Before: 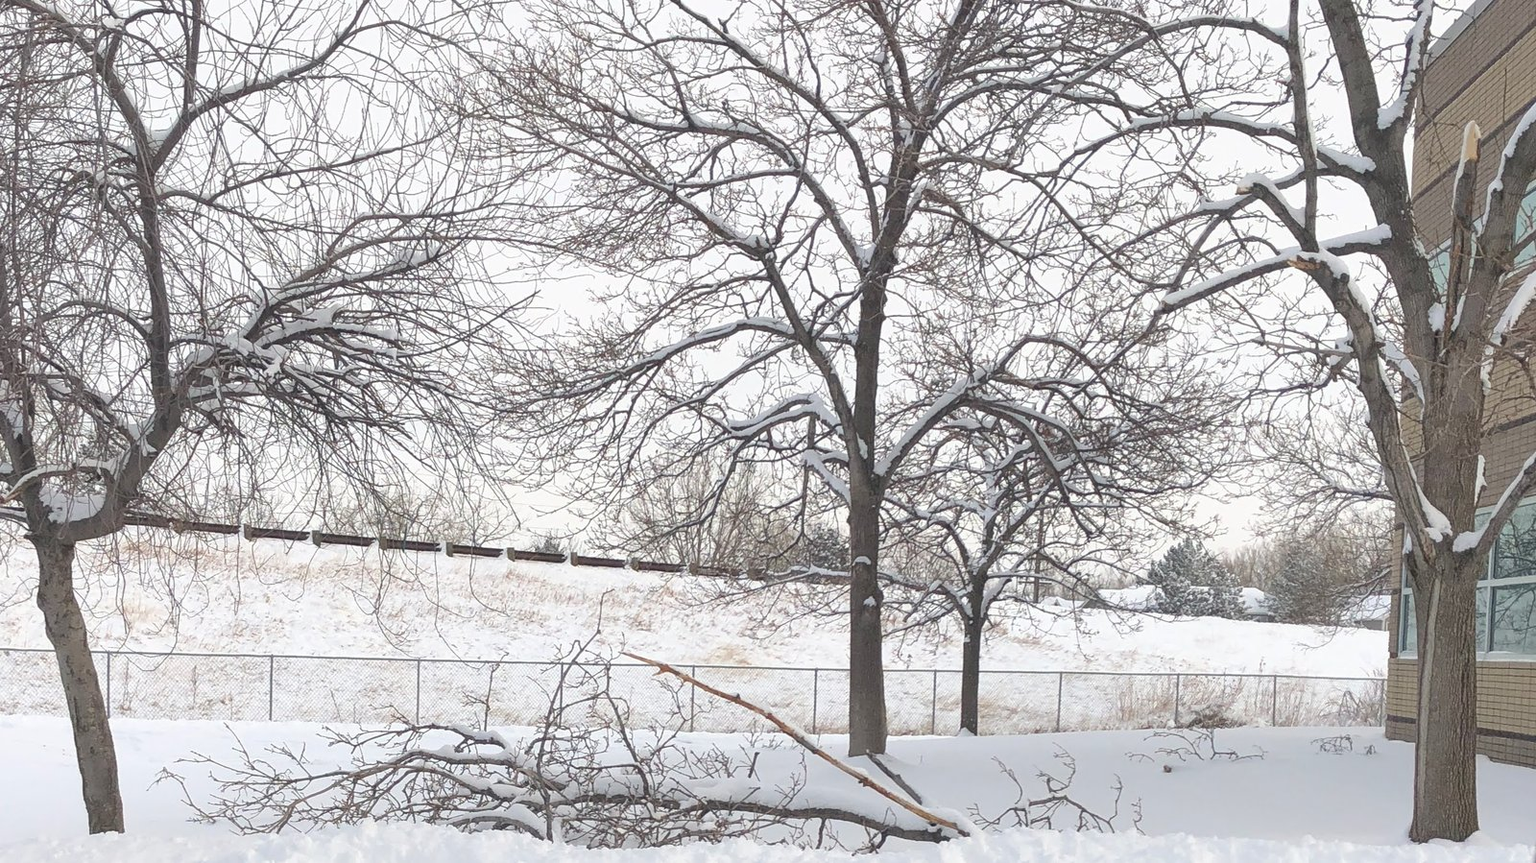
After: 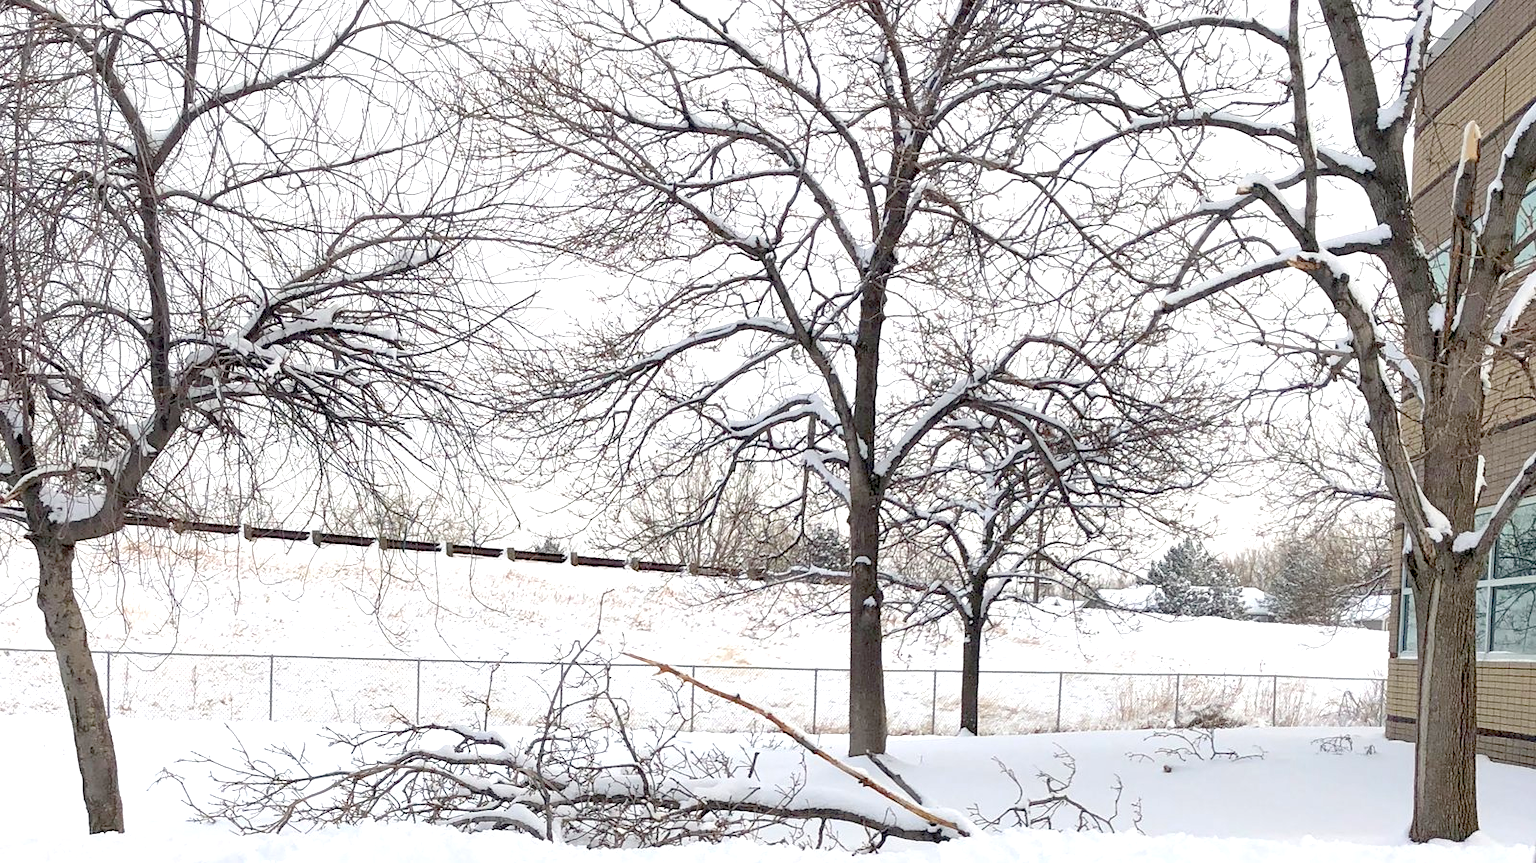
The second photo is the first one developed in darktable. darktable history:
exposure: black level correction 0.041, exposure 0.5 EV, compensate highlight preservation false
